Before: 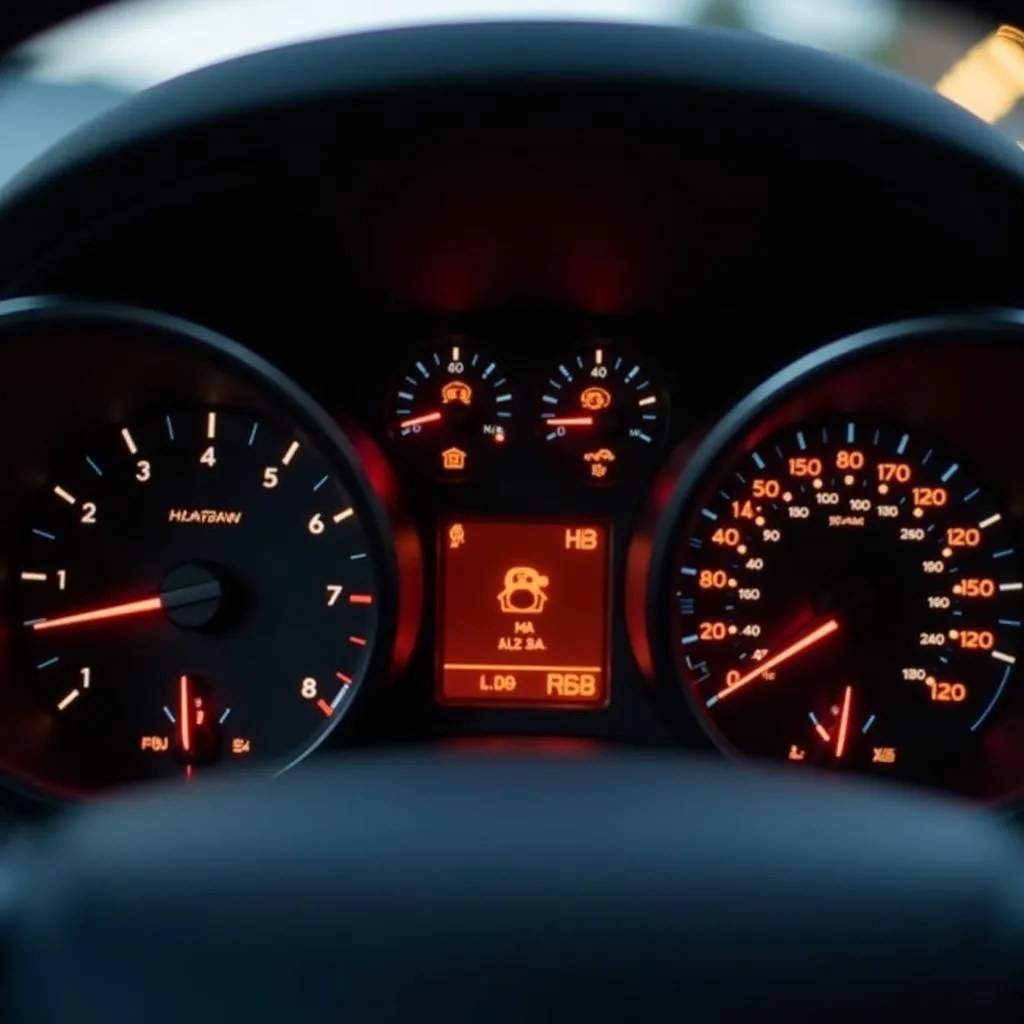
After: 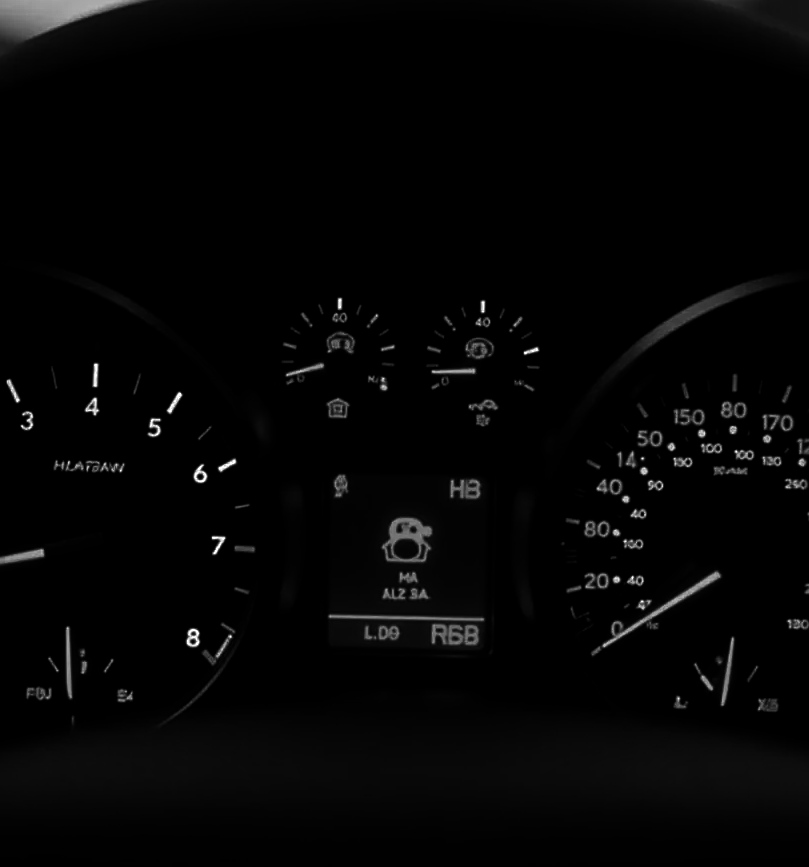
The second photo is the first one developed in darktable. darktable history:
vignetting: automatic ratio true
sharpen: on, module defaults
contrast brightness saturation: contrast 0.024, brightness -0.991, saturation -1
tone equalizer: on, module defaults
crop: left 11.344%, top 4.93%, right 9.604%, bottom 10.388%
